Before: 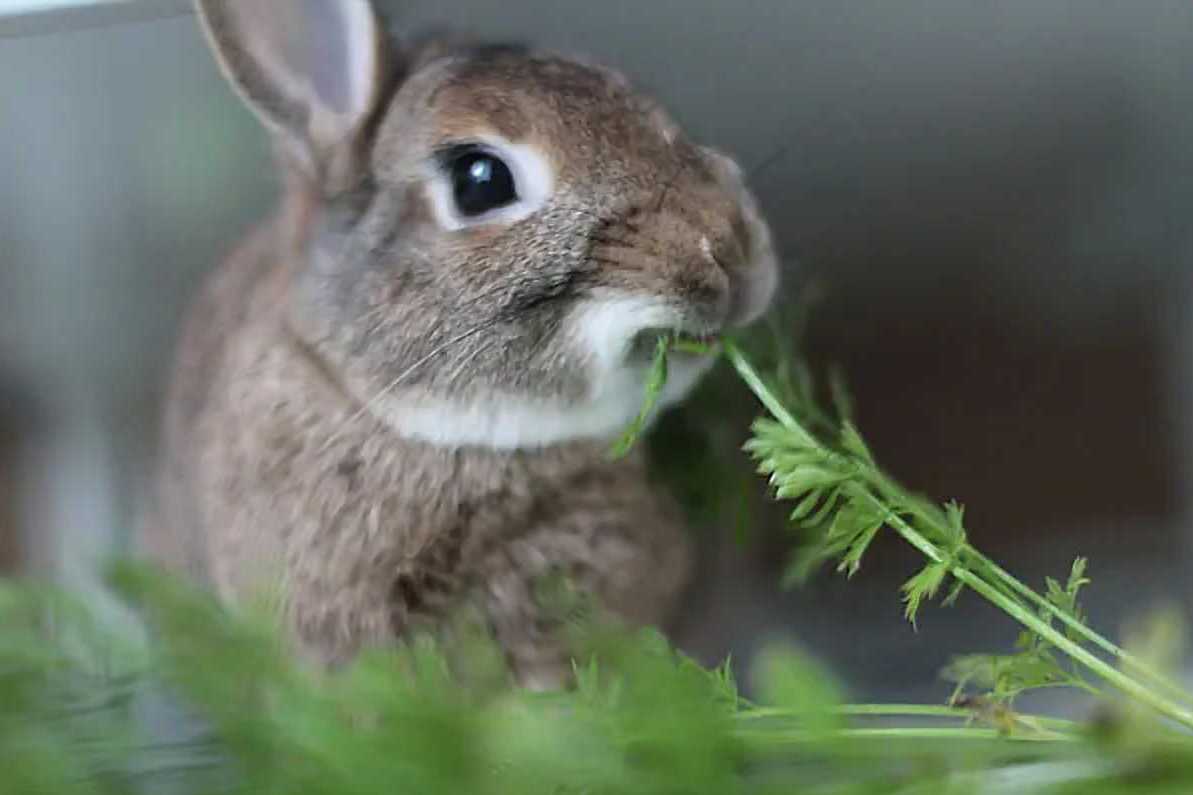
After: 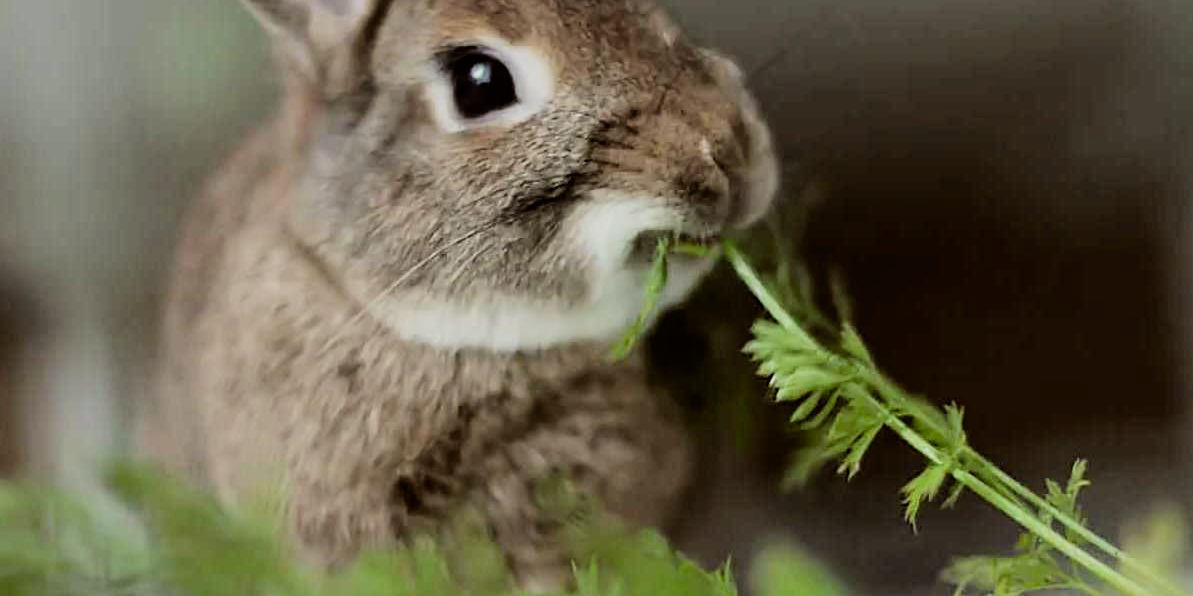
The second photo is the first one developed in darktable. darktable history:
crop and rotate: top 12.5%, bottom 12.5%
color balance: lift [1.001, 1.007, 1, 0.993], gamma [1.023, 1.026, 1.01, 0.974], gain [0.964, 1.059, 1.073, 0.927]
filmic rgb: black relative exposure -5 EV, hardness 2.88, contrast 1.3, highlights saturation mix -30%
